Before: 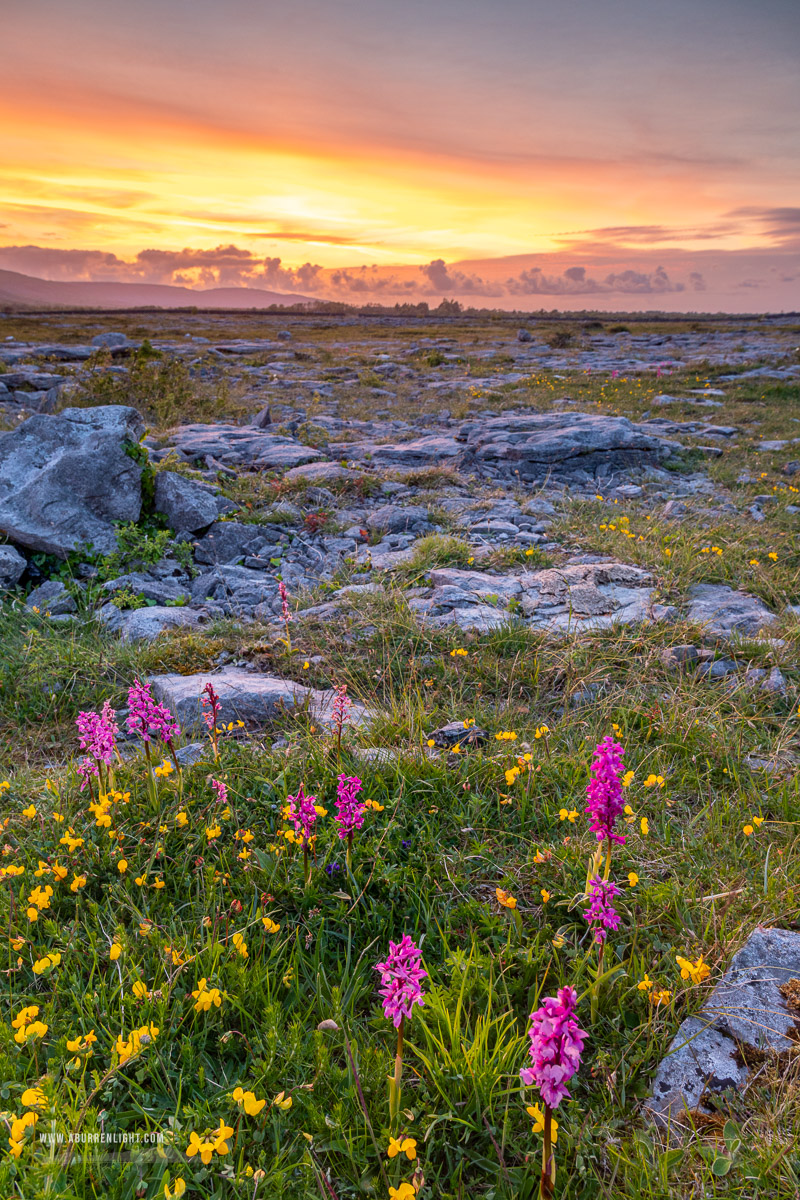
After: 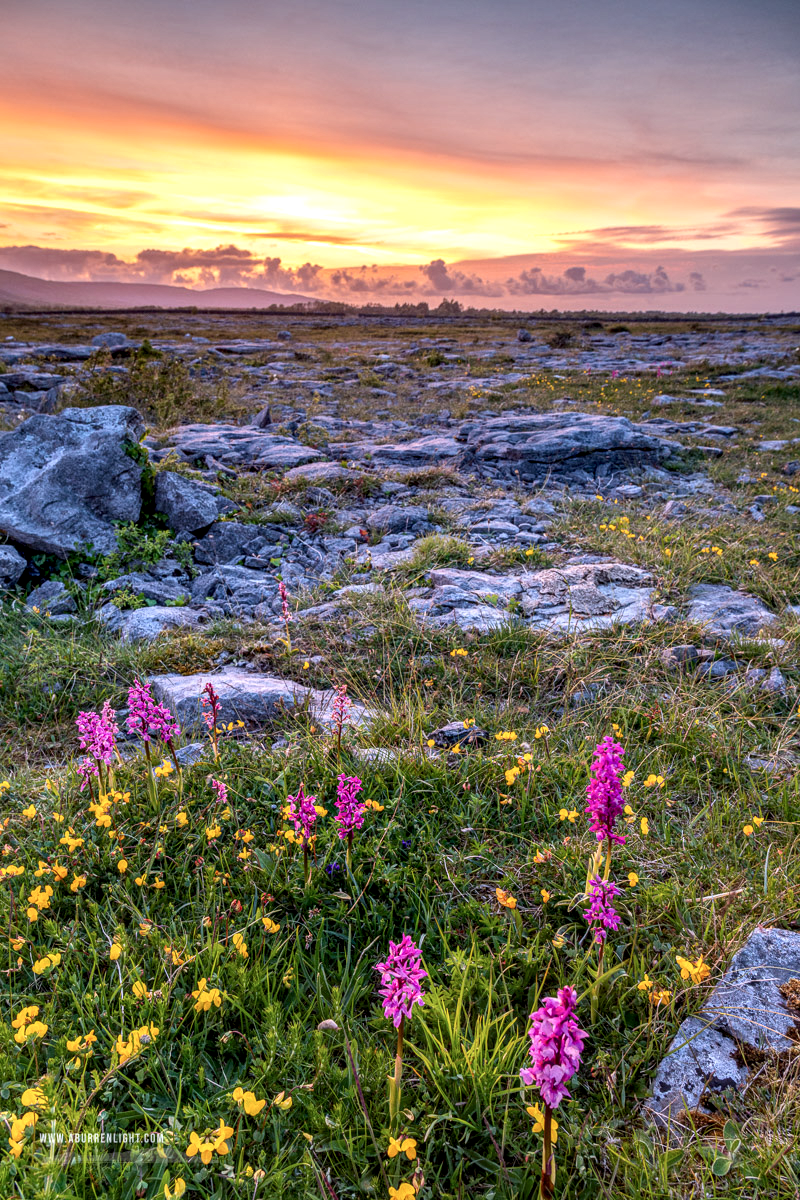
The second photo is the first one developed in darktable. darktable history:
color calibration: illuminant as shot in camera, x 0.358, y 0.373, temperature 4628.91 K
local contrast: detail 150%
